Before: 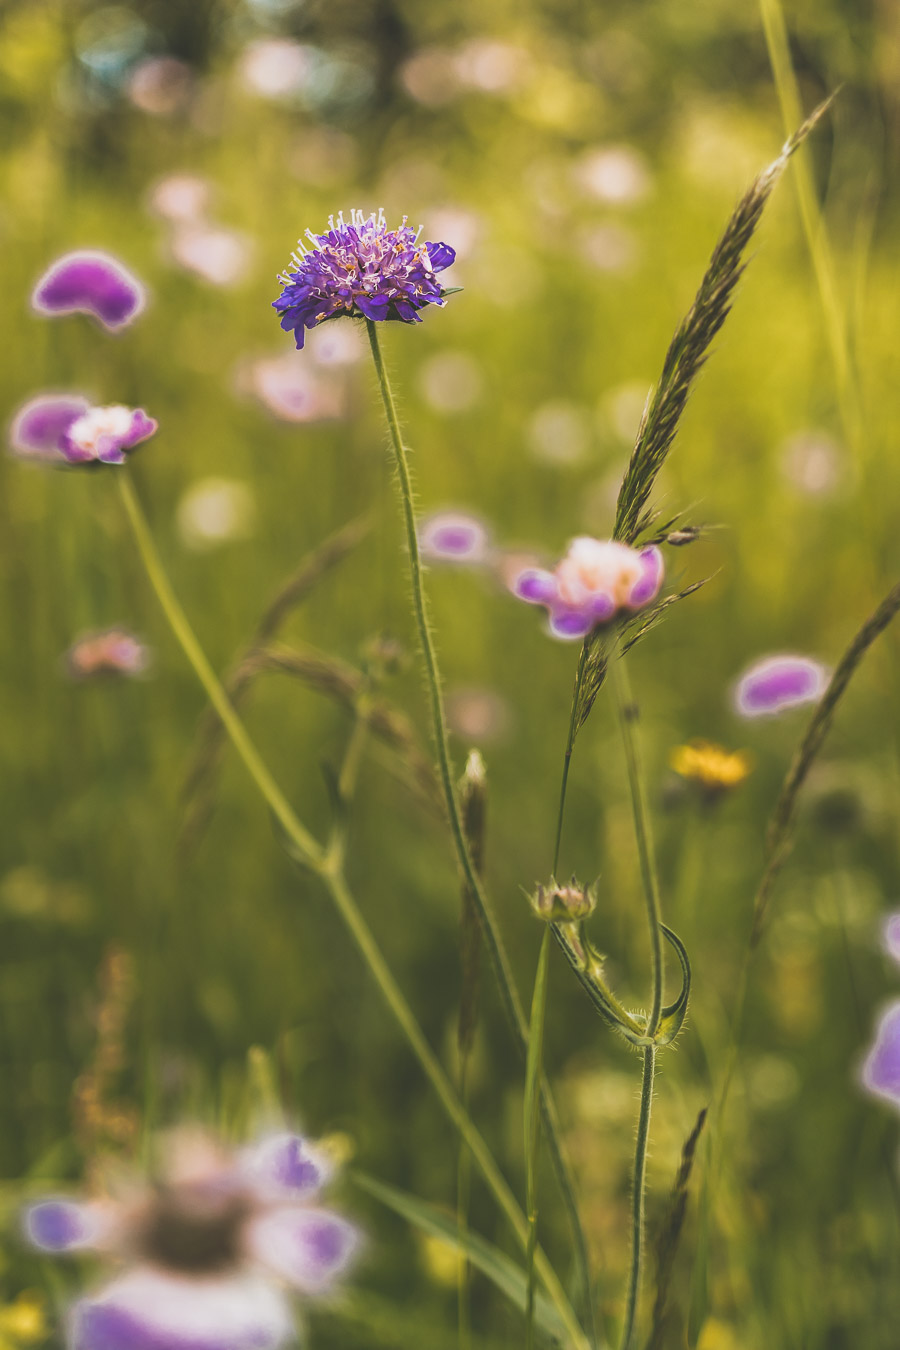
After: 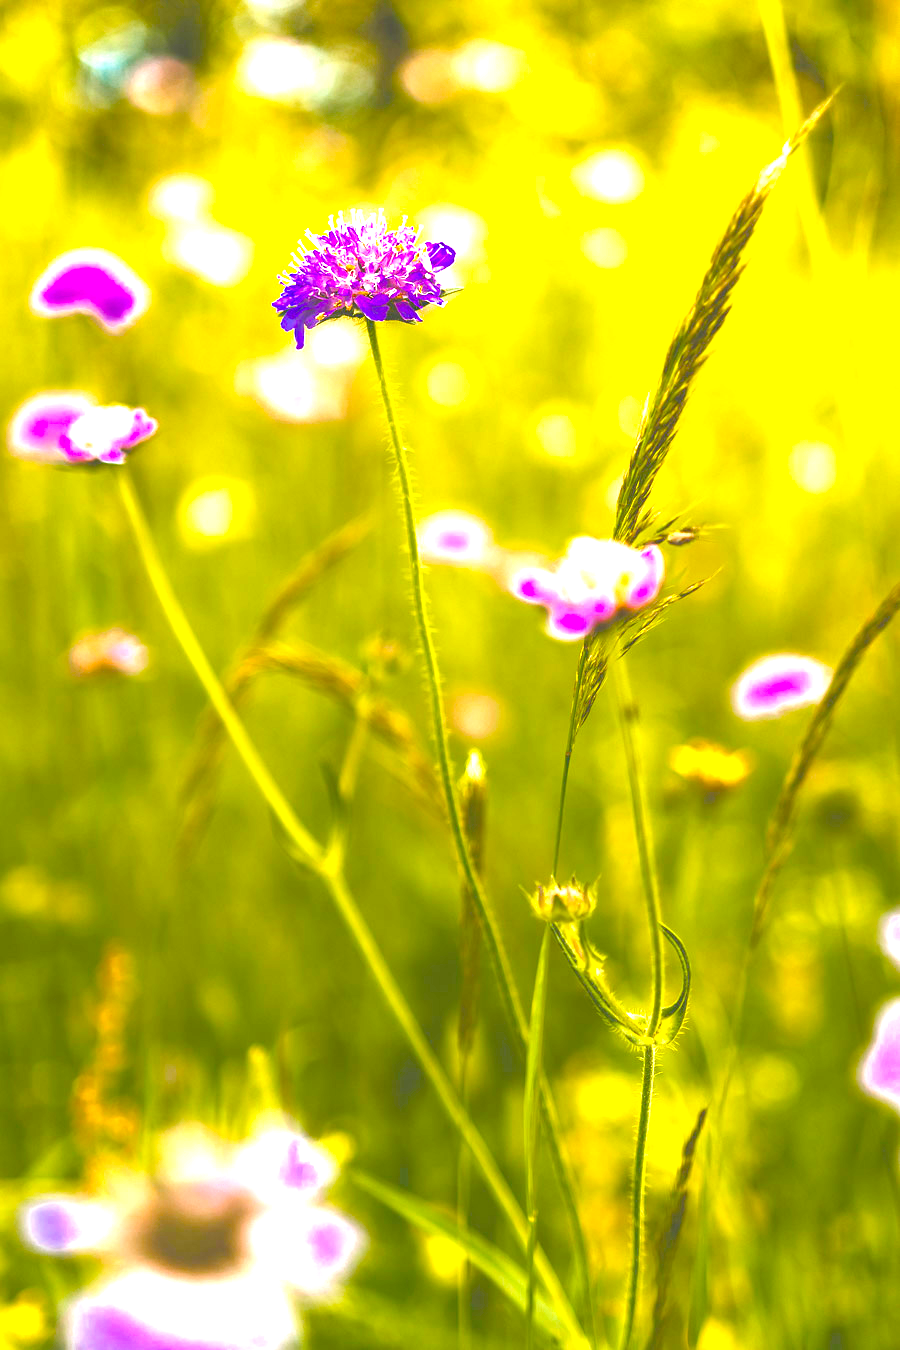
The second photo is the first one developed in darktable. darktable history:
color balance rgb: linear chroma grading › shadows 10%, linear chroma grading › highlights 10%, linear chroma grading › global chroma 15%, linear chroma grading › mid-tones 15%, perceptual saturation grading › global saturation 40%, perceptual saturation grading › highlights -25%, perceptual saturation grading › mid-tones 35%, perceptual saturation grading › shadows 35%, perceptual brilliance grading › global brilliance 11.29%, global vibrance 11.29%
rgb levels: levels [[0.01, 0.419, 0.839], [0, 0.5, 1], [0, 0.5, 1]]
exposure: black level correction 0, exposure 0.95 EV, compensate exposure bias true, compensate highlight preservation false
